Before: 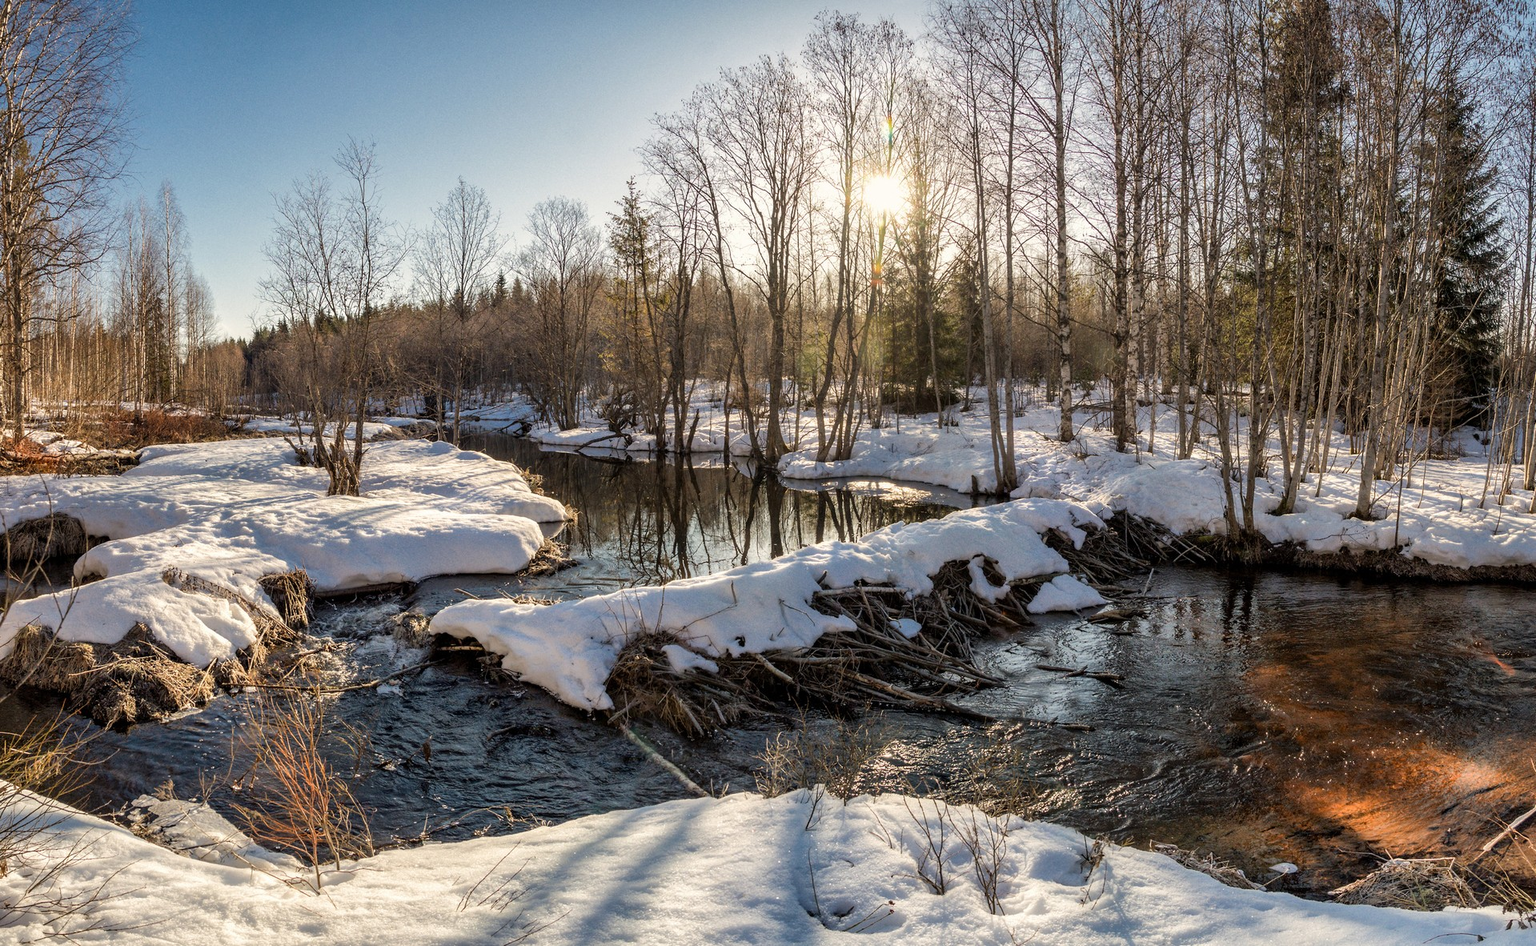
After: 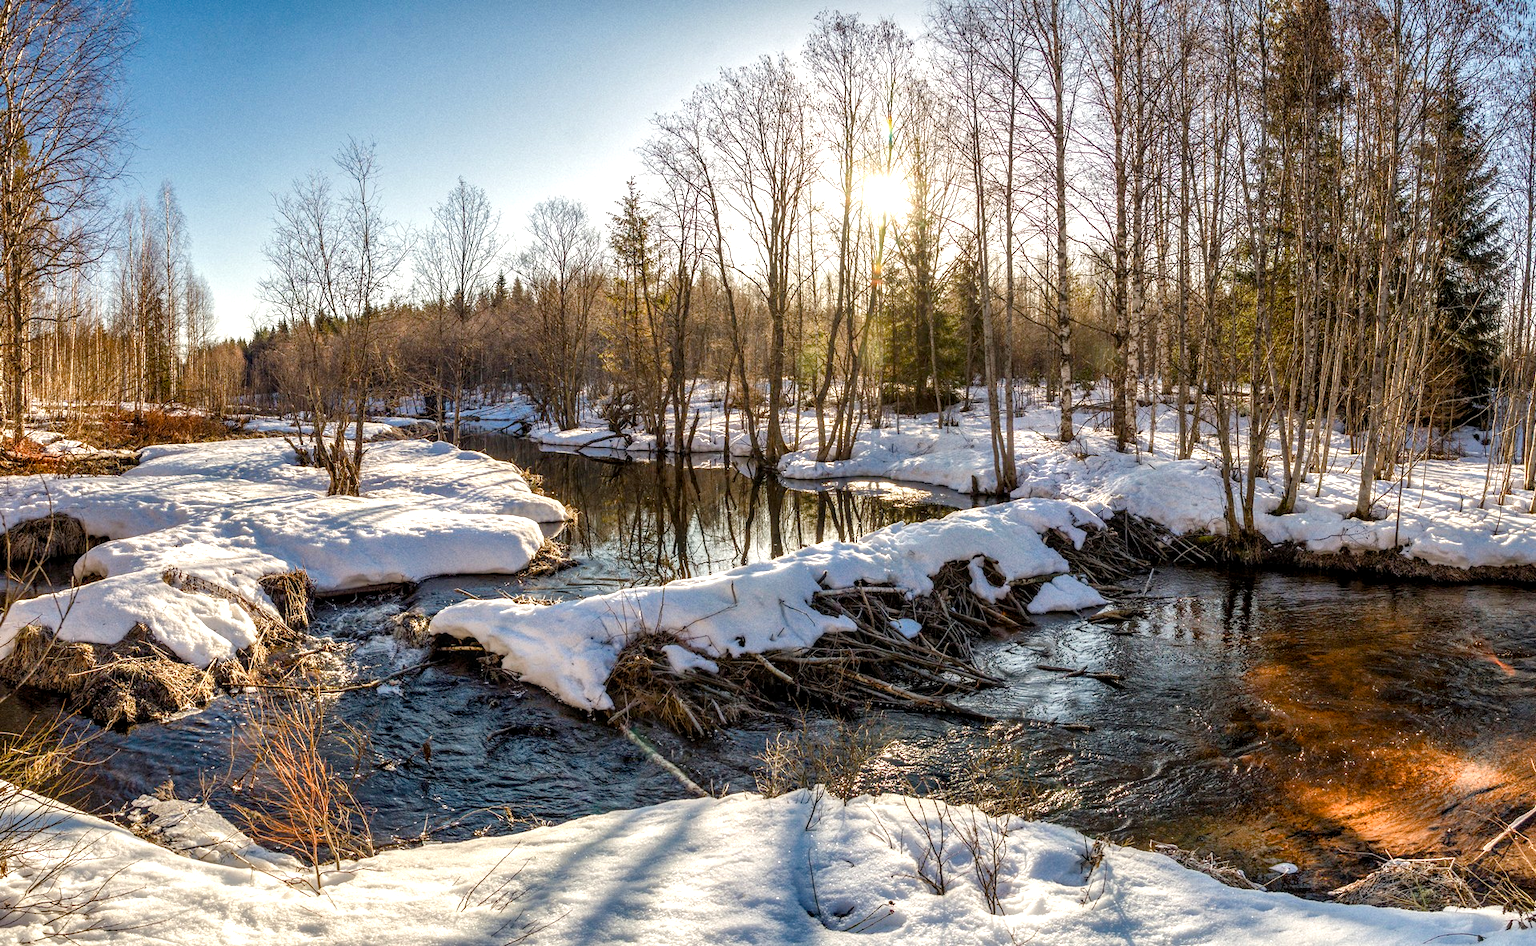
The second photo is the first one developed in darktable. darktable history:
local contrast: on, module defaults
color balance rgb: perceptual saturation grading › global saturation 25%, perceptual saturation grading › highlights -50%, perceptual saturation grading › shadows 30%, perceptual brilliance grading › global brilliance 12%, global vibrance 20%
